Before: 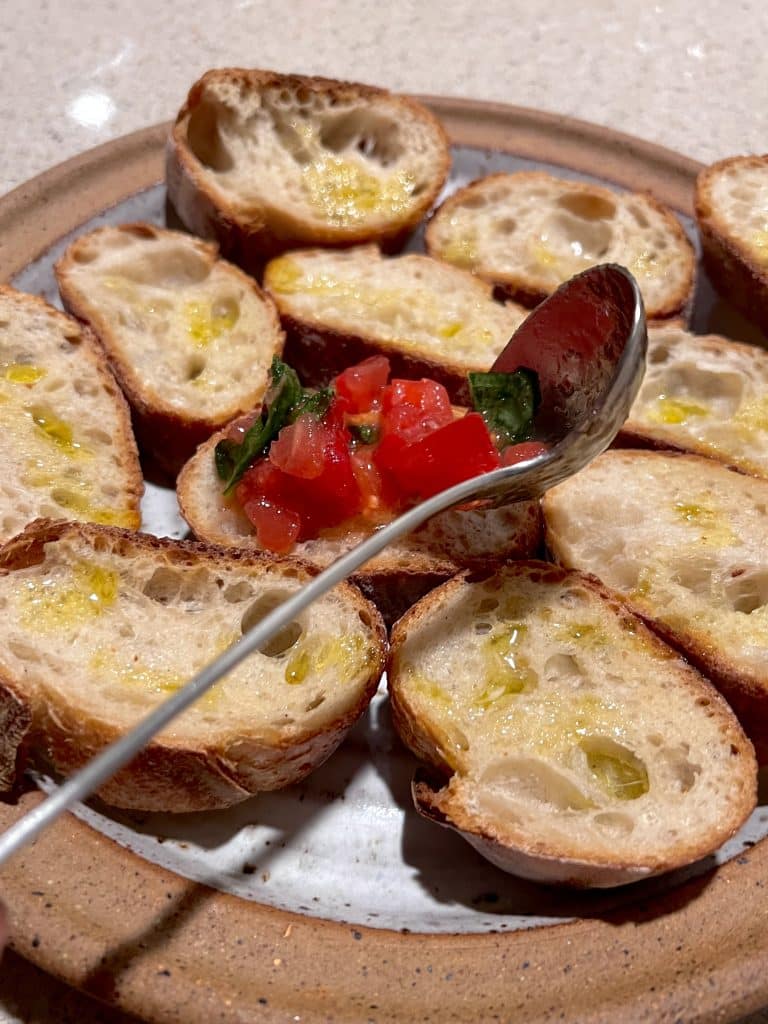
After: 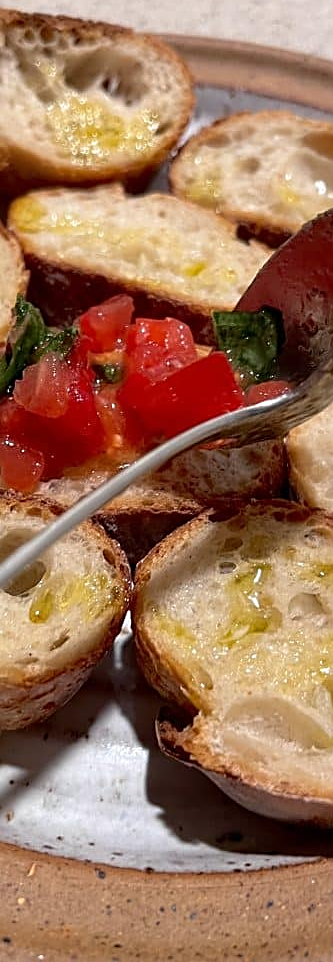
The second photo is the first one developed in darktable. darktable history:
sharpen: on, module defaults
crop: left 33.452%, top 6.025%, right 23.155%
